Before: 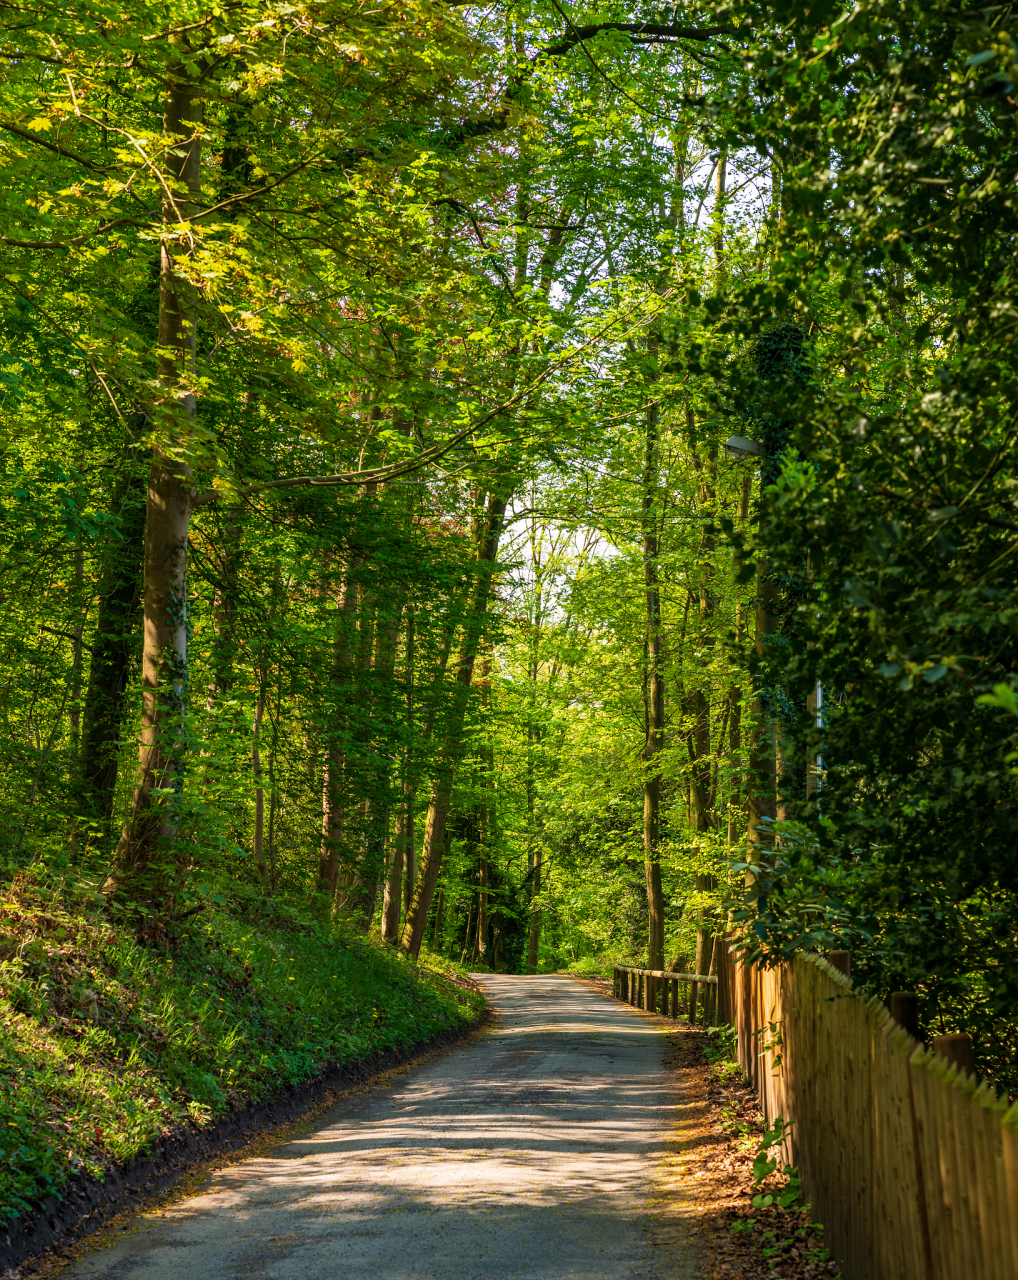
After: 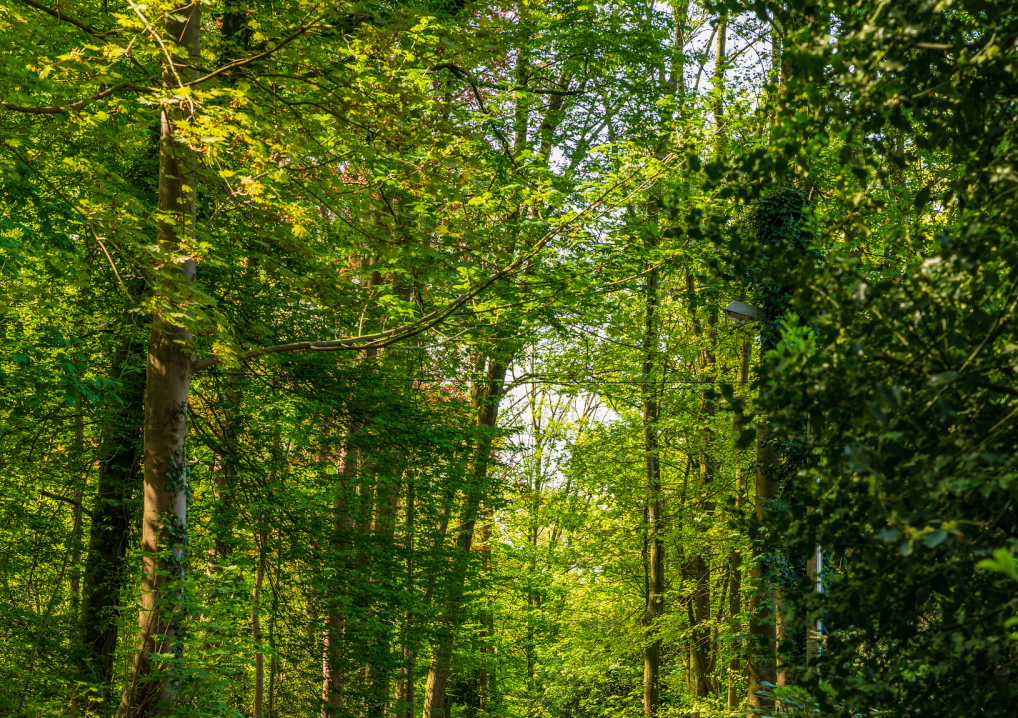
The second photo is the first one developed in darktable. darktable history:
crop and rotate: top 10.605%, bottom 33.274%
local contrast: detail 110%
